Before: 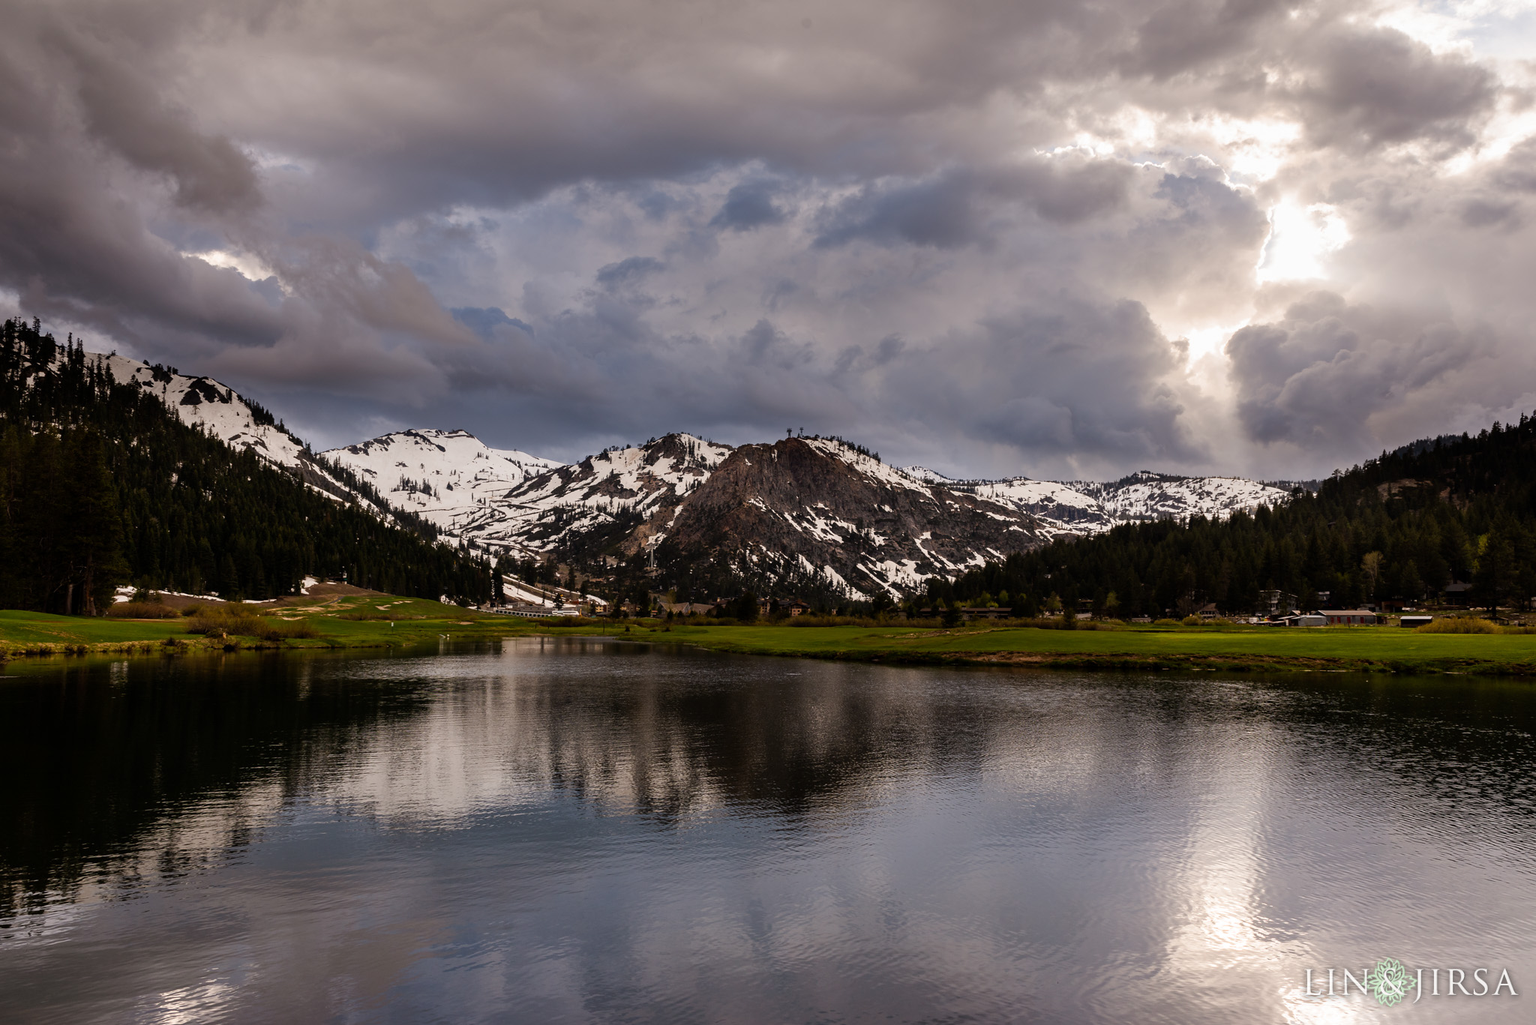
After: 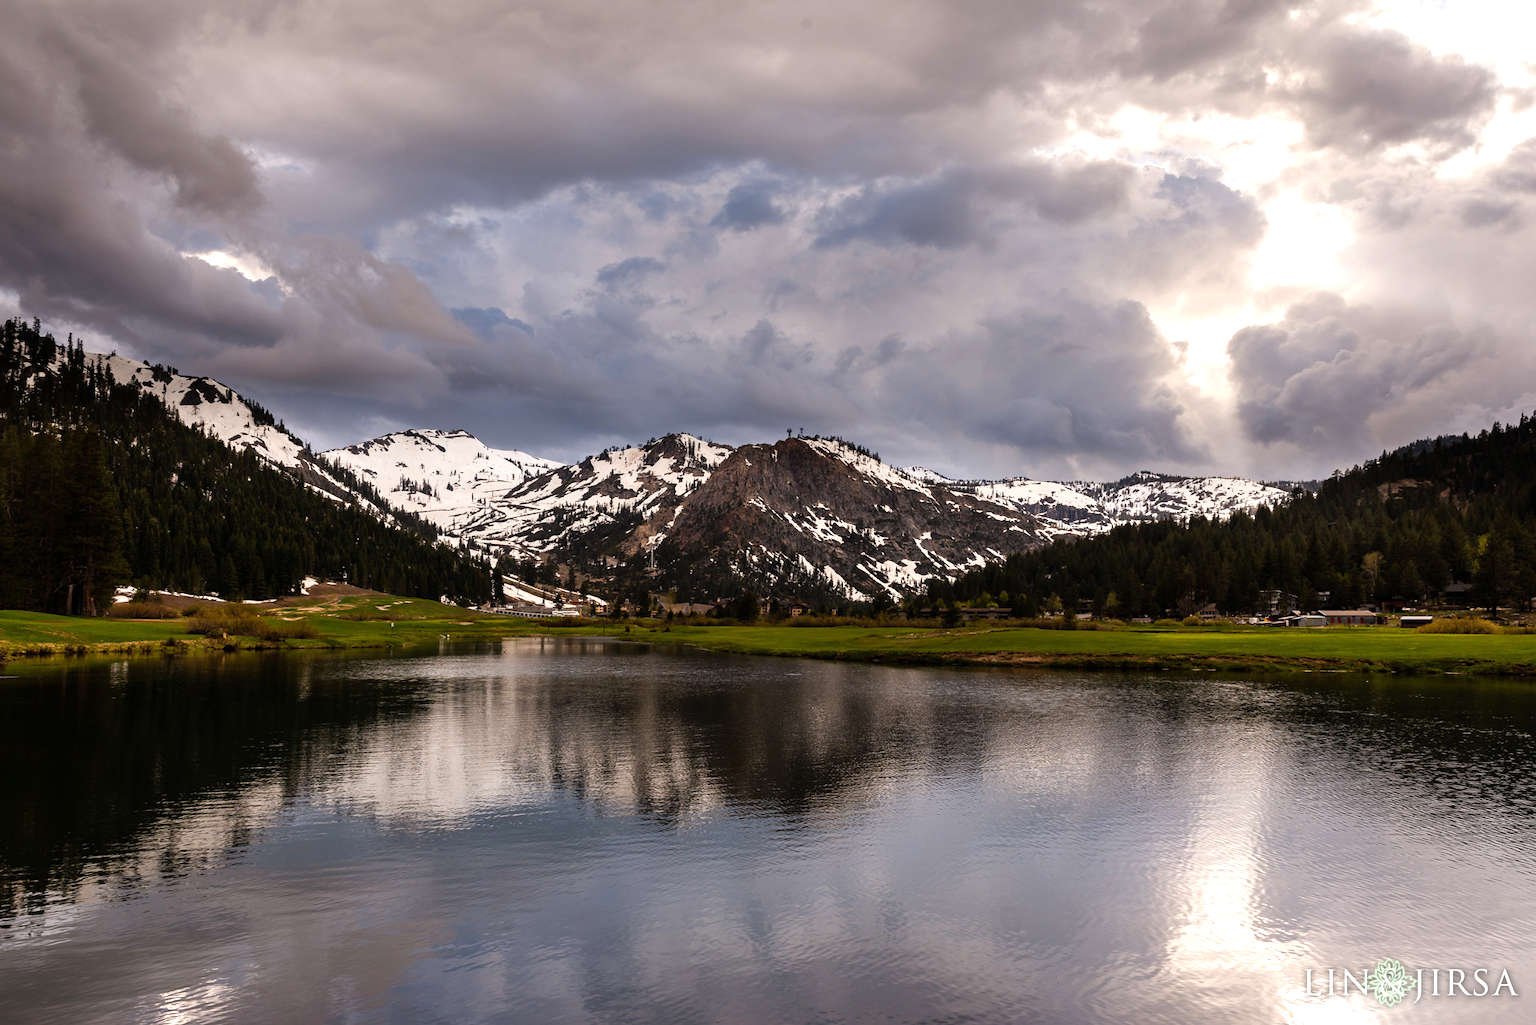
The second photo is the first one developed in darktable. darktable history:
exposure: black level correction 0, exposure 0.499 EV, compensate highlight preservation false
tone equalizer: on, module defaults
